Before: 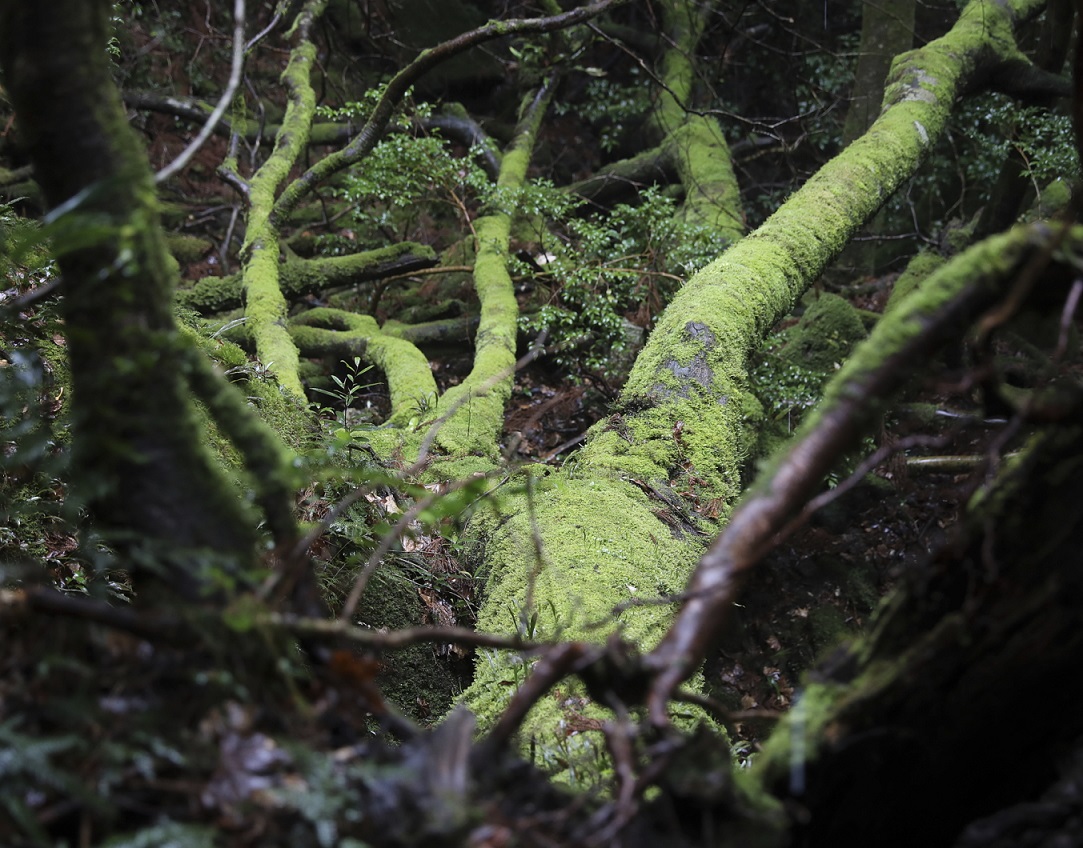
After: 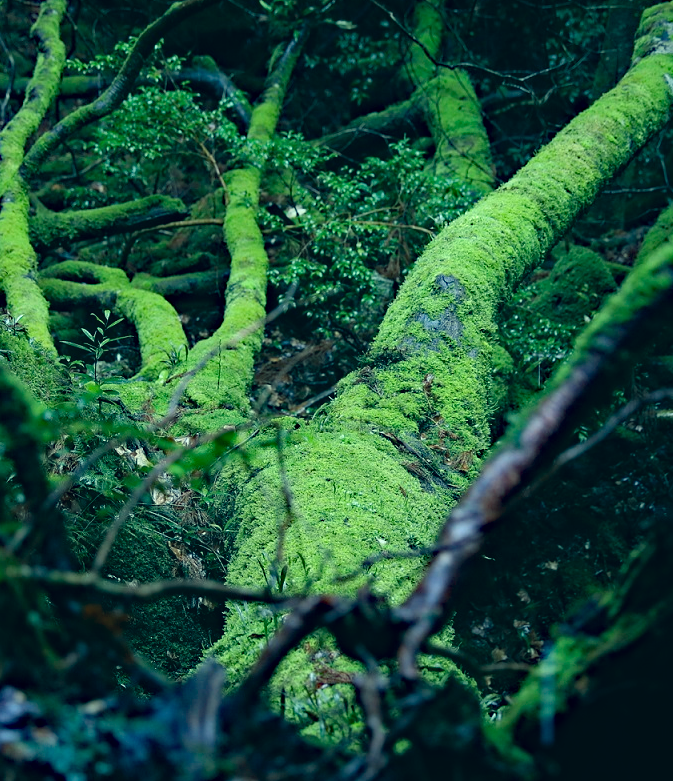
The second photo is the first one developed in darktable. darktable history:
crop and rotate: left 23.112%, top 5.628%, right 14.712%, bottom 2.264%
color correction: highlights a* -19.34, highlights b* 9.8, shadows a* -19.88, shadows b* -11.44
haze removal: strength 0.508, distance 0.436, compatibility mode true, adaptive false
